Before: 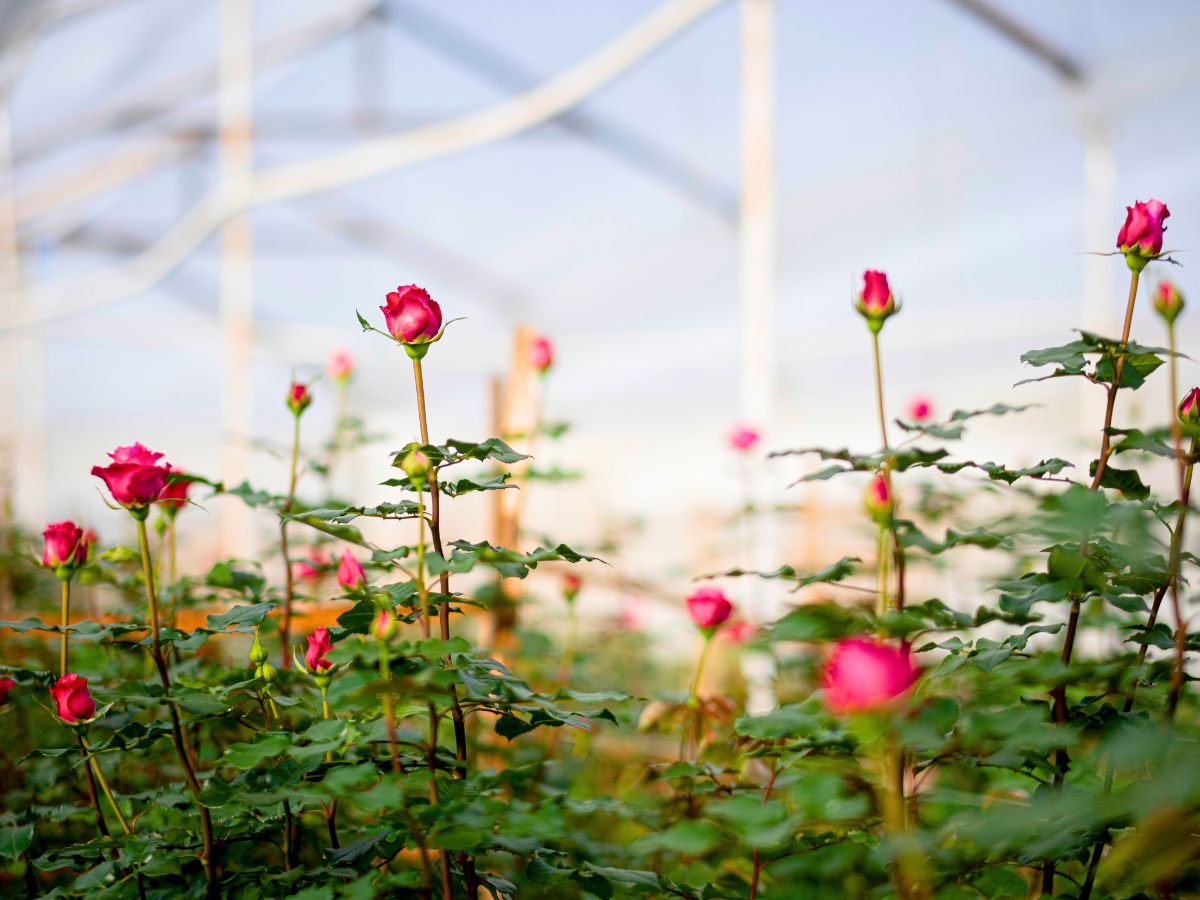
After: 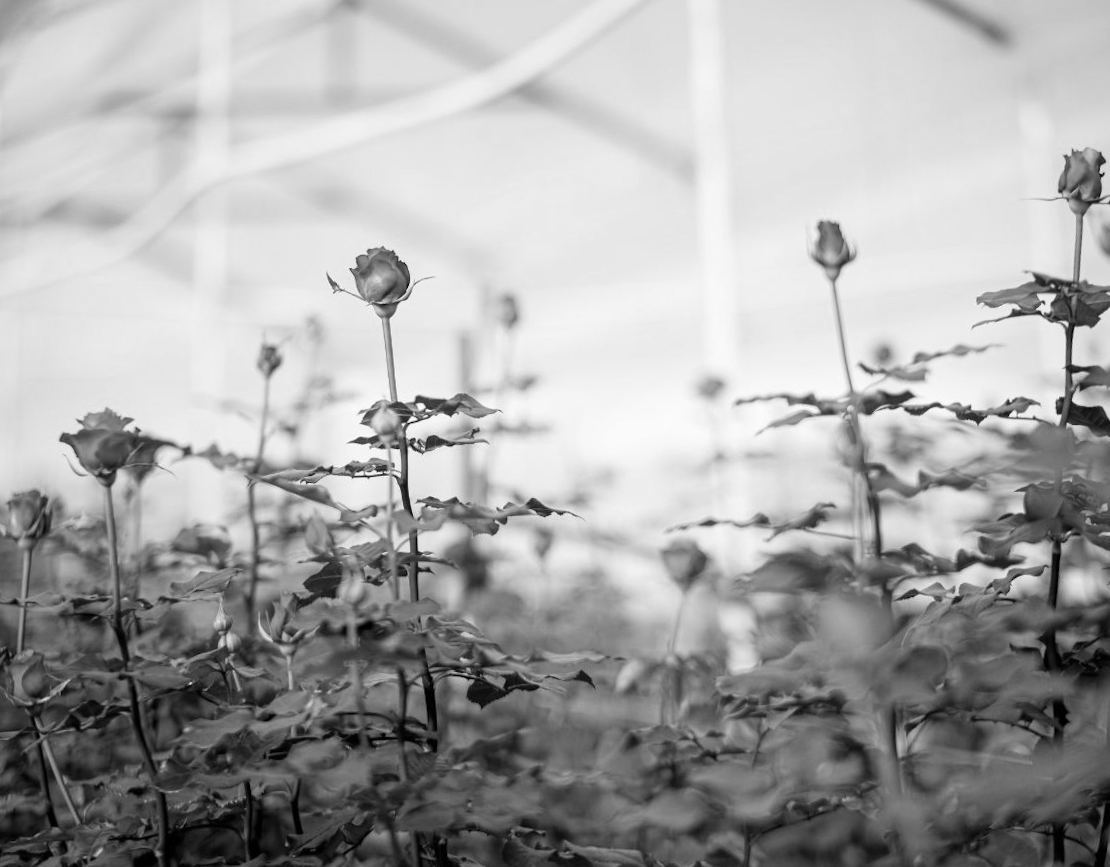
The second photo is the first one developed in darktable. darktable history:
monochrome: on, module defaults
rotate and perspective: rotation -1.68°, lens shift (vertical) -0.146, crop left 0.049, crop right 0.912, crop top 0.032, crop bottom 0.96
